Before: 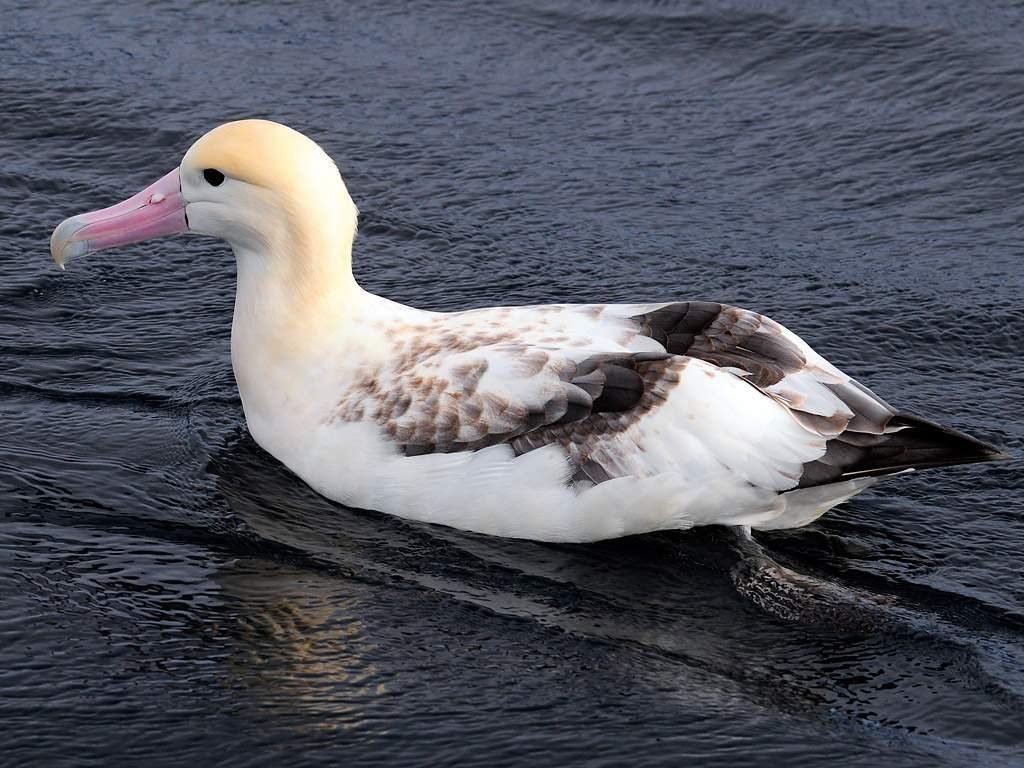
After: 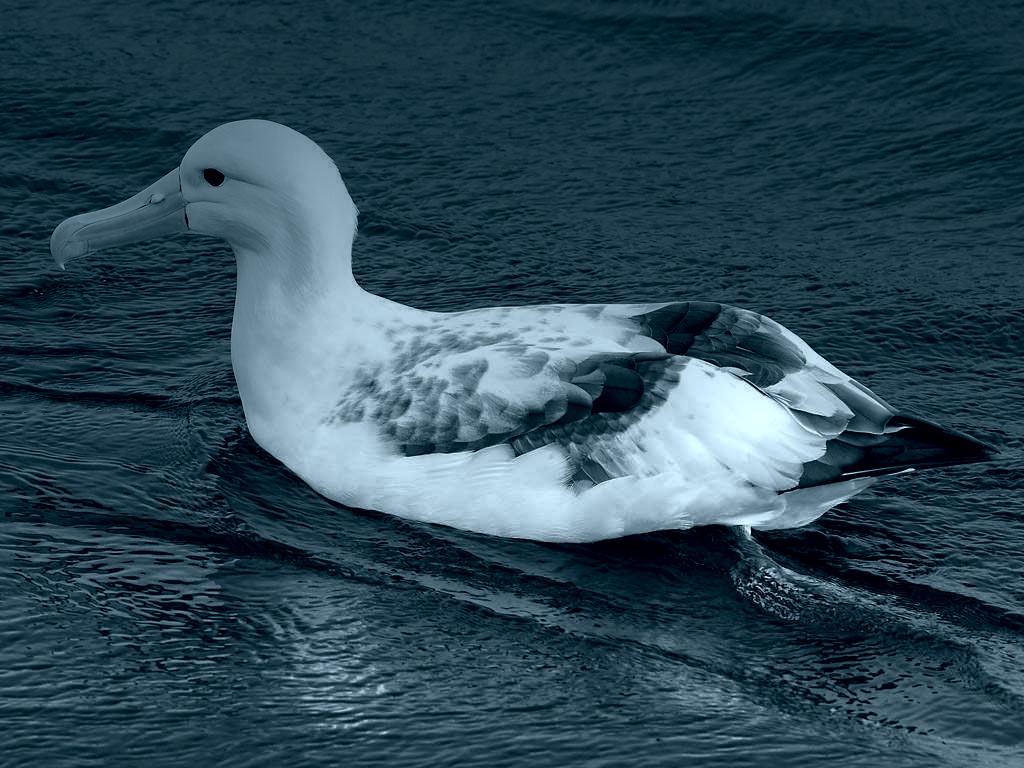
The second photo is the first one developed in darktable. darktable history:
colorize: hue 194.4°, saturation 29%, source mix 61.75%, lightness 3.98%, version 1
shadows and highlights: shadows 0, highlights 40
white balance: red 0.931, blue 1.11
graduated density: density -3.9 EV
